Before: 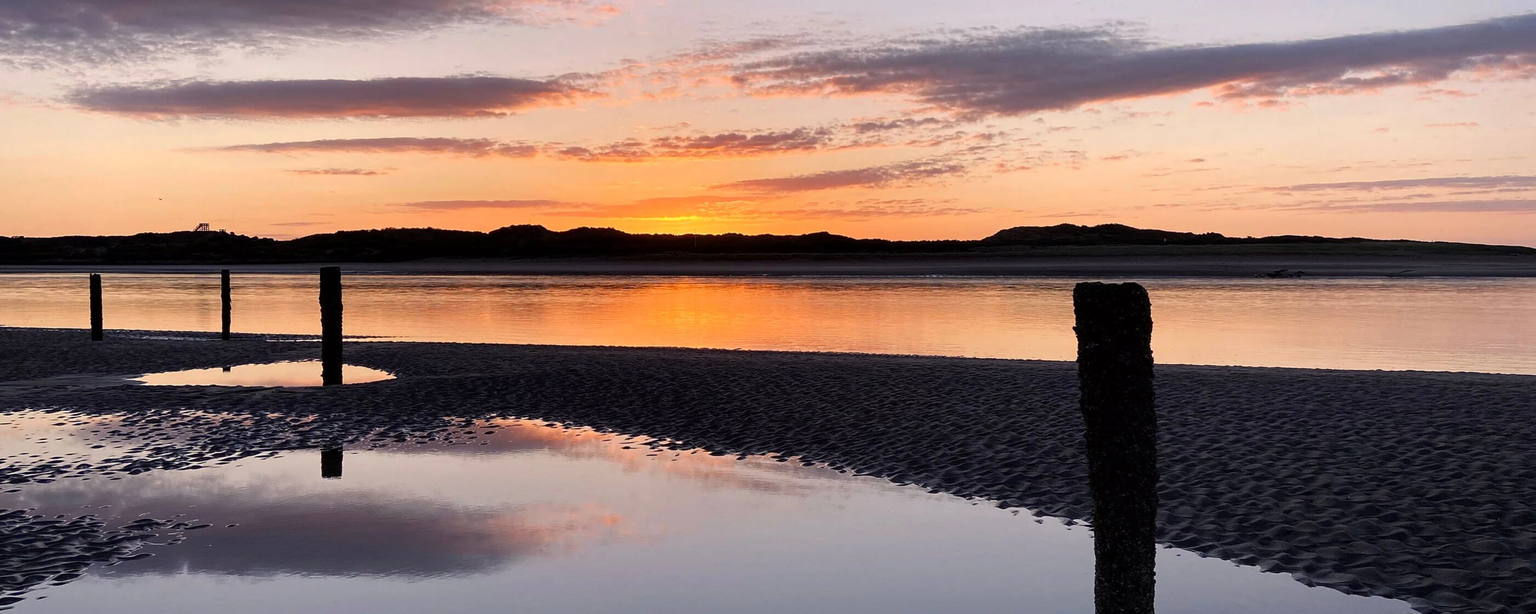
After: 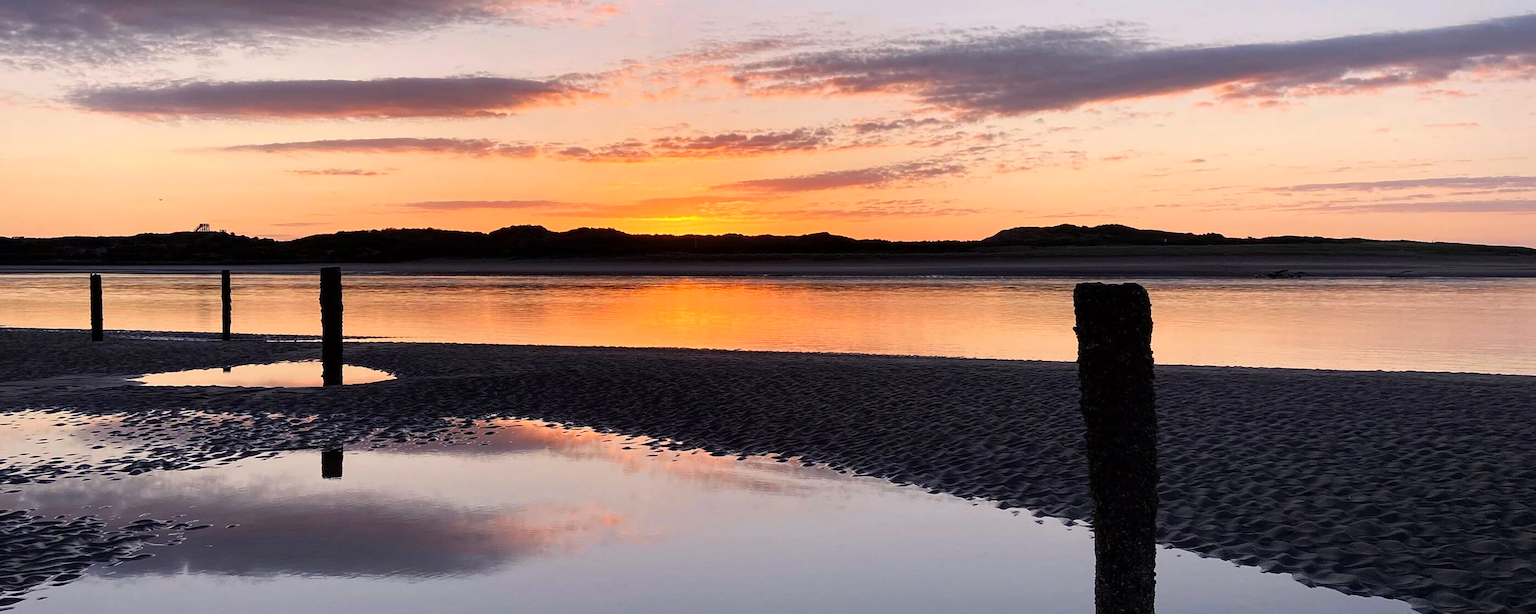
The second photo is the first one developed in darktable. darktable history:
contrast brightness saturation: contrast 0.095, brightness 0.039, saturation 0.094
